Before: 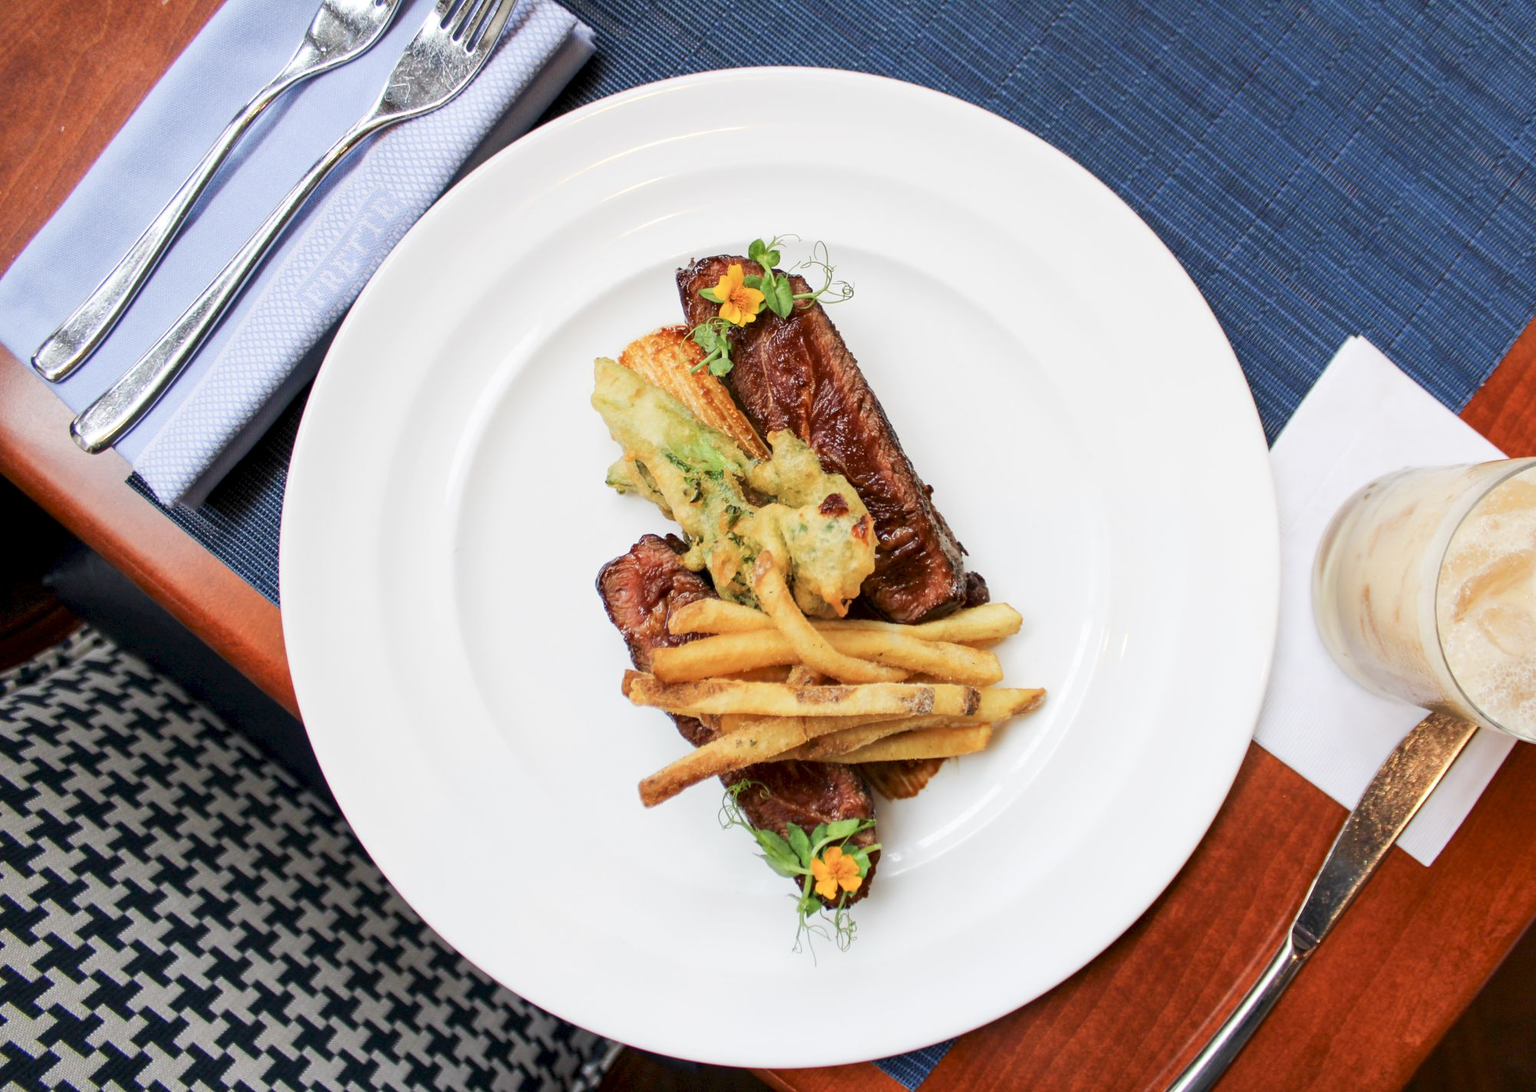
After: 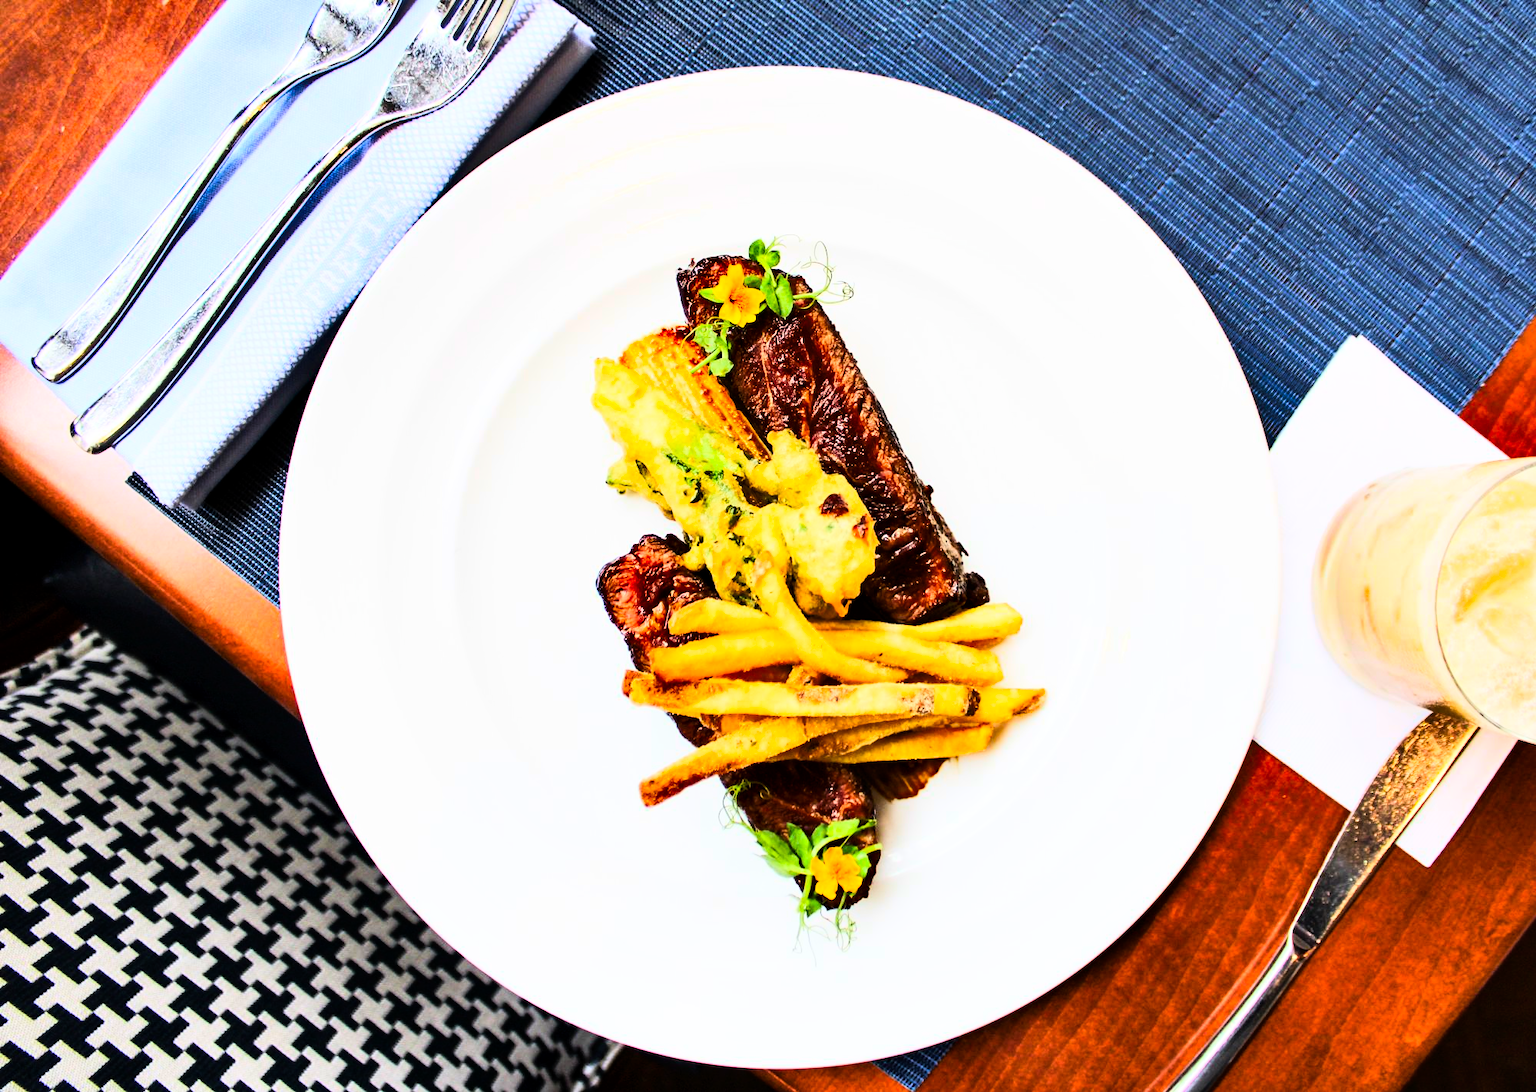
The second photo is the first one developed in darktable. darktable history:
color balance rgb: perceptual saturation grading › global saturation 20%, global vibrance 20%
shadows and highlights: radius 118.69, shadows 42.21, highlights -61.56, soften with gaussian
rgb curve: curves: ch0 [(0, 0) (0.21, 0.15) (0.24, 0.21) (0.5, 0.75) (0.75, 0.96) (0.89, 0.99) (1, 1)]; ch1 [(0, 0.02) (0.21, 0.13) (0.25, 0.2) (0.5, 0.67) (0.75, 0.9) (0.89, 0.97) (1, 1)]; ch2 [(0, 0.02) (0.21, 0.13) (0.25, 0.2) (0.5, 0.67) (0.75, 0.9) (0.89, 0.97) (1, 1)], compensate middle gray true
